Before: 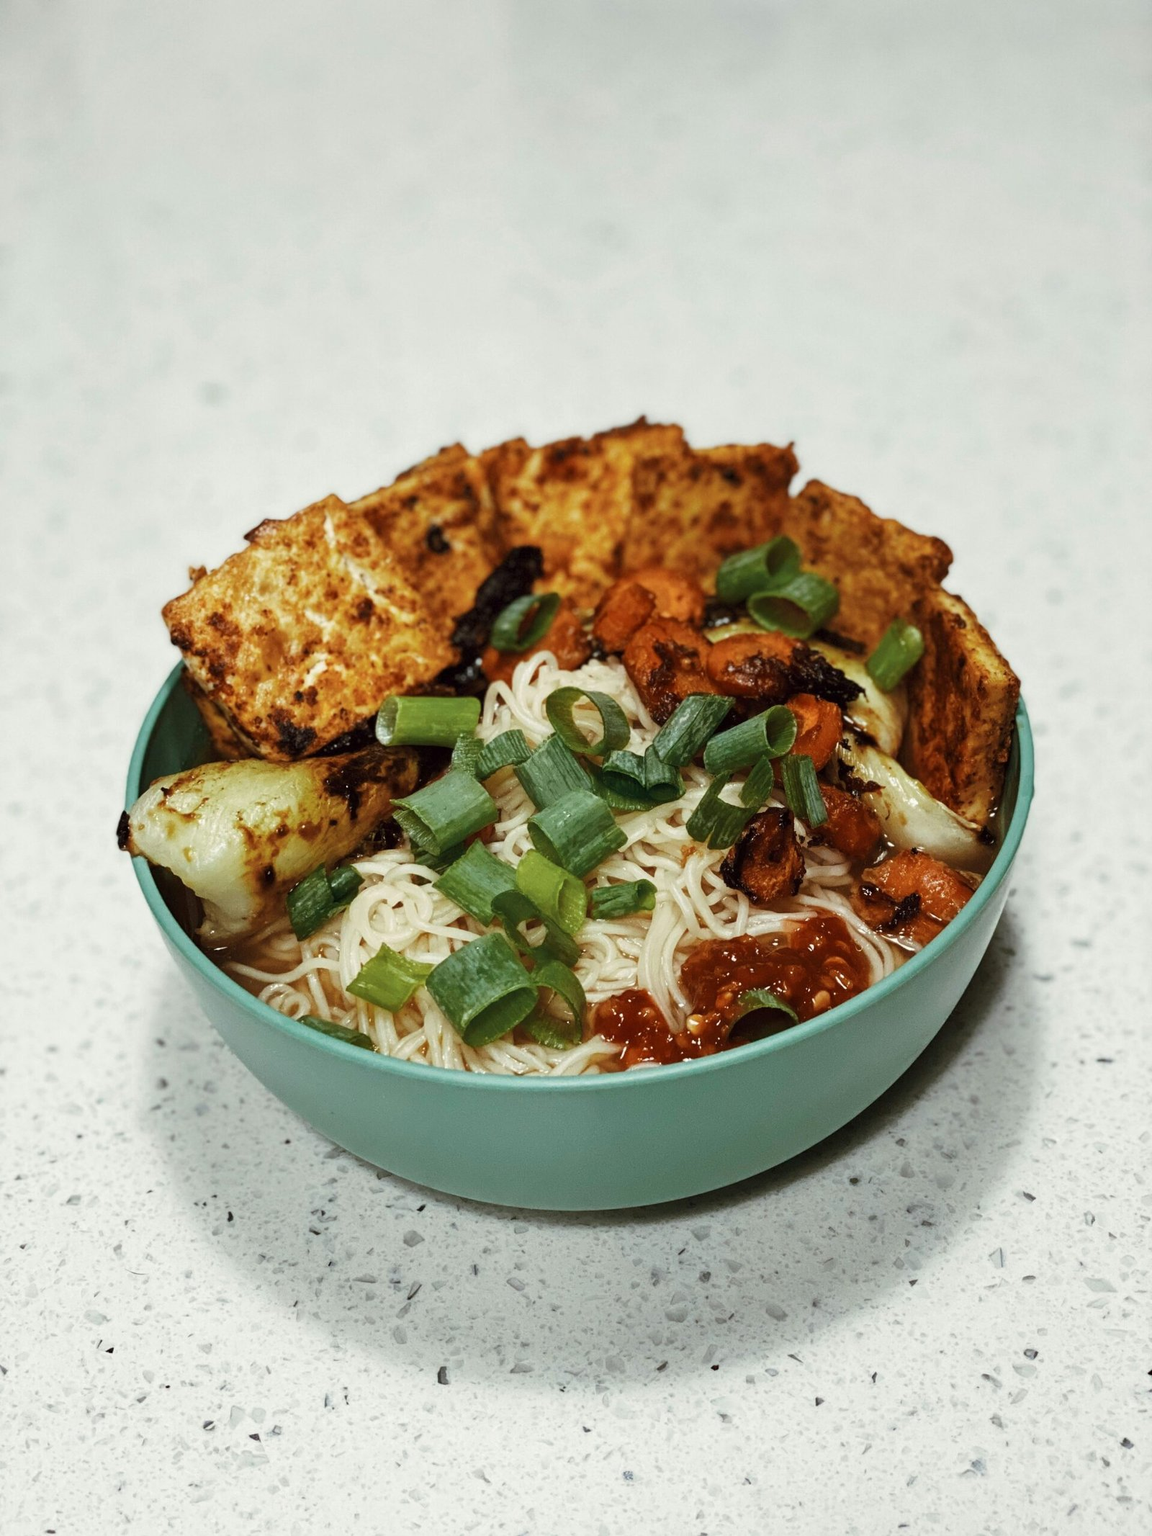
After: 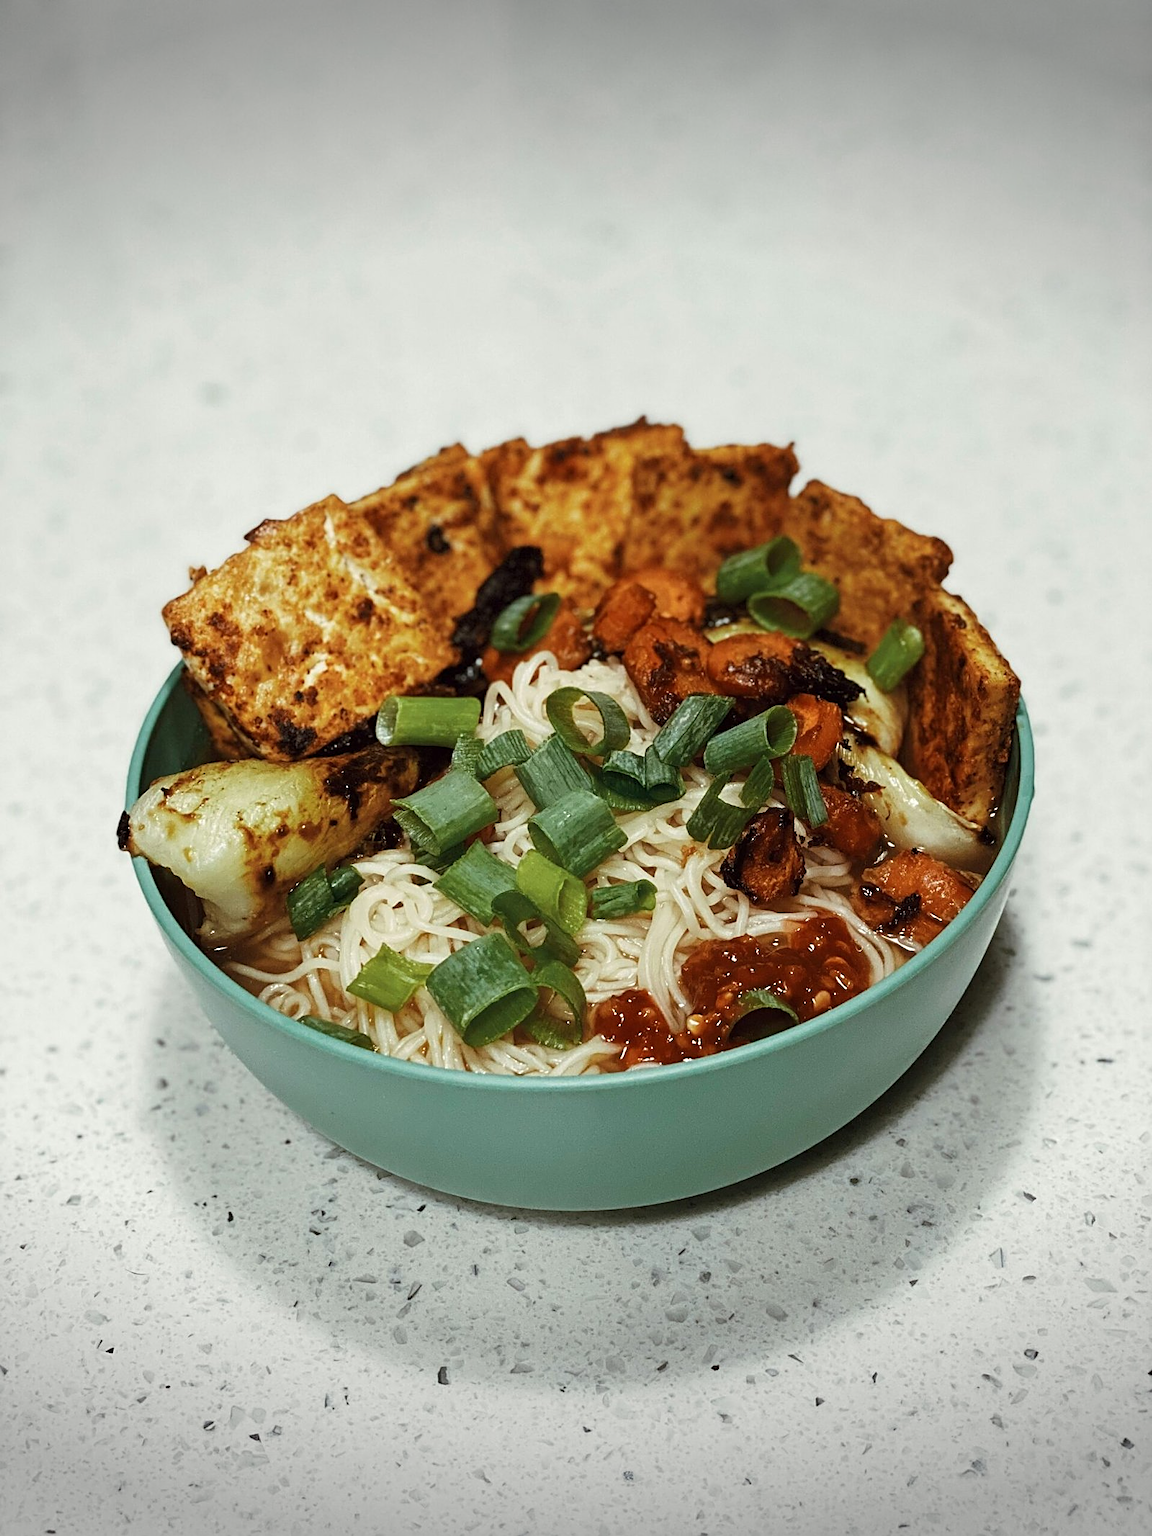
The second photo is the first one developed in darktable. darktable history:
sharpen: on, module defaults
vignetting: fall-off start 100.77%, width/height ratio 1.325, unbound false
